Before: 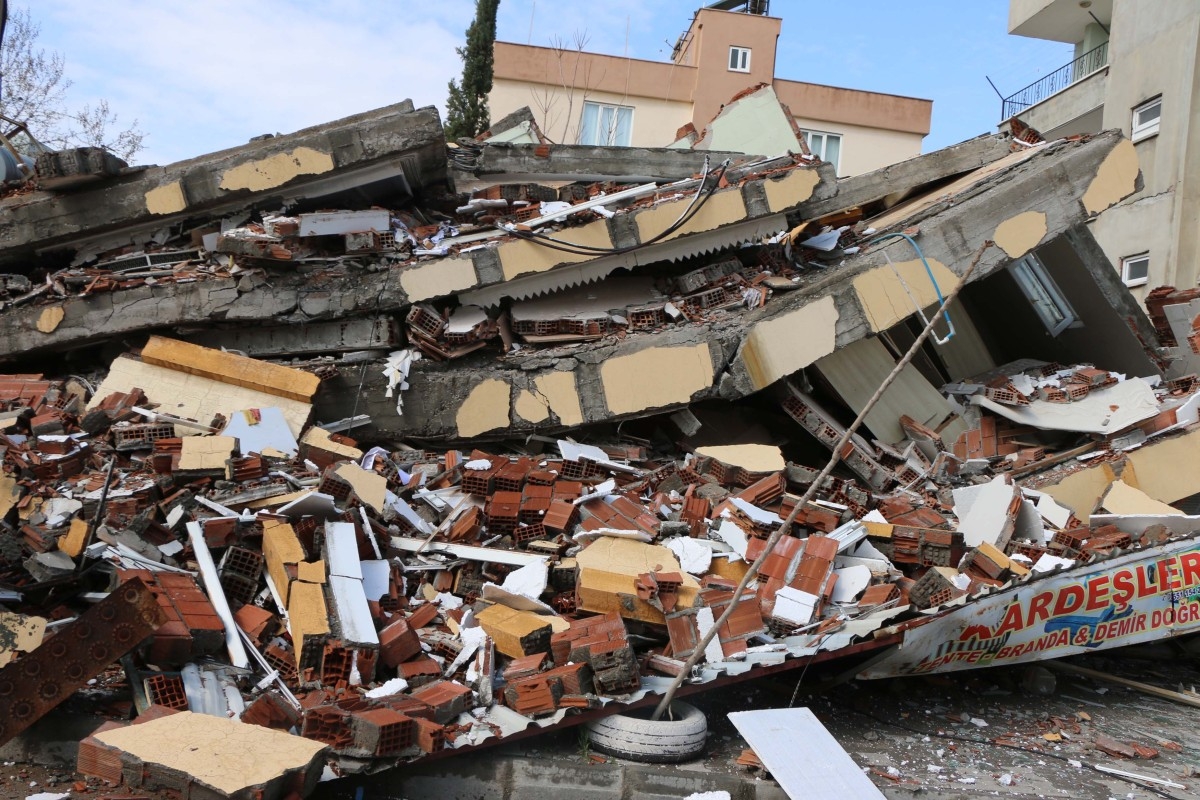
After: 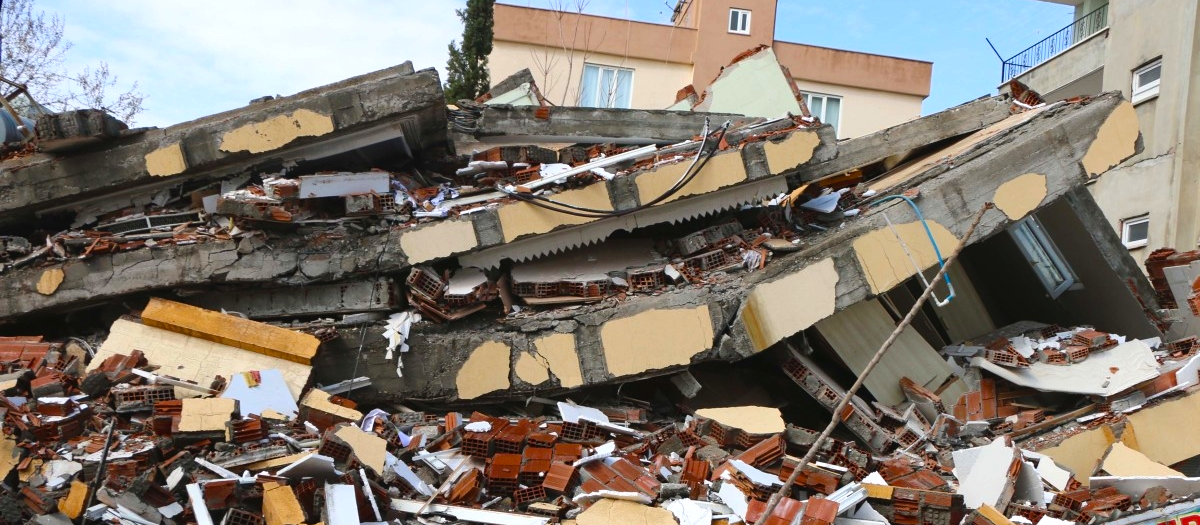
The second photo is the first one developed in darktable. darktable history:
exposure: black level correction -0.003, exposure 0.04 EV, compensate highlight preservation false
crop and rotate: top 4.848%, bottom 29.503%
color balance rgb: linear chroma grading › shadows 16%, perceptual saturation grading › global saturation 8%, perceptual saturation grading › shadows 4%, perceptual brilliance grading › global brilliance 2%, perceptual brilliance grading › highlights 8%, perceptual brilliance grading › shadows -4%, global vibrance 16%, saturation formula JzAzBz (2021)
